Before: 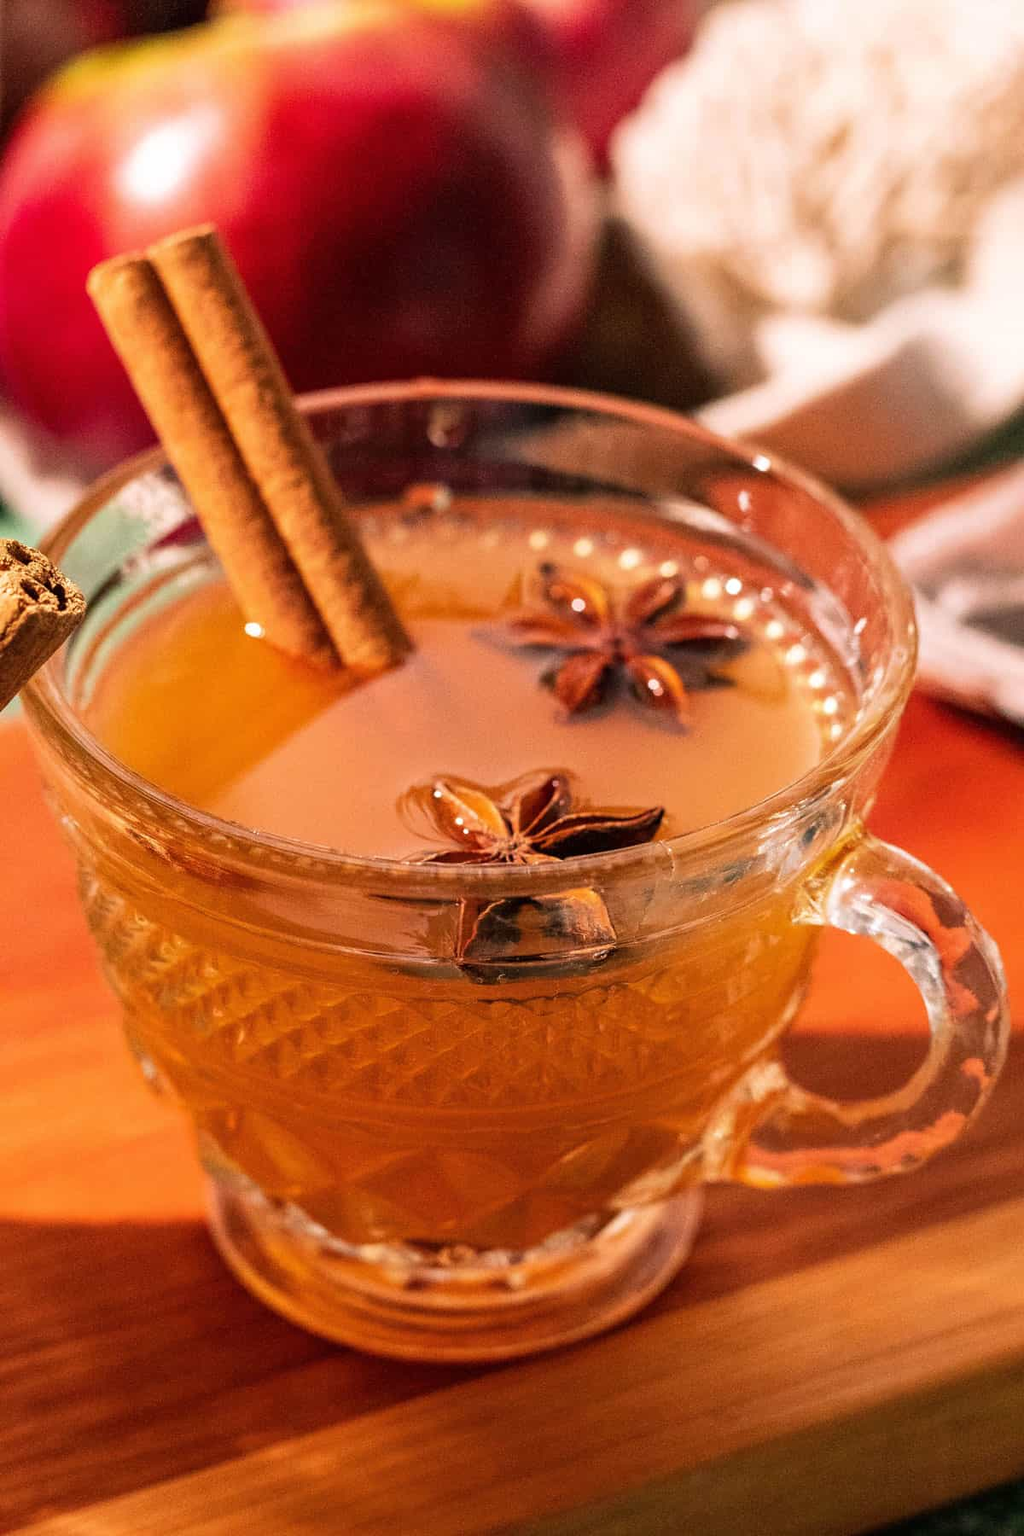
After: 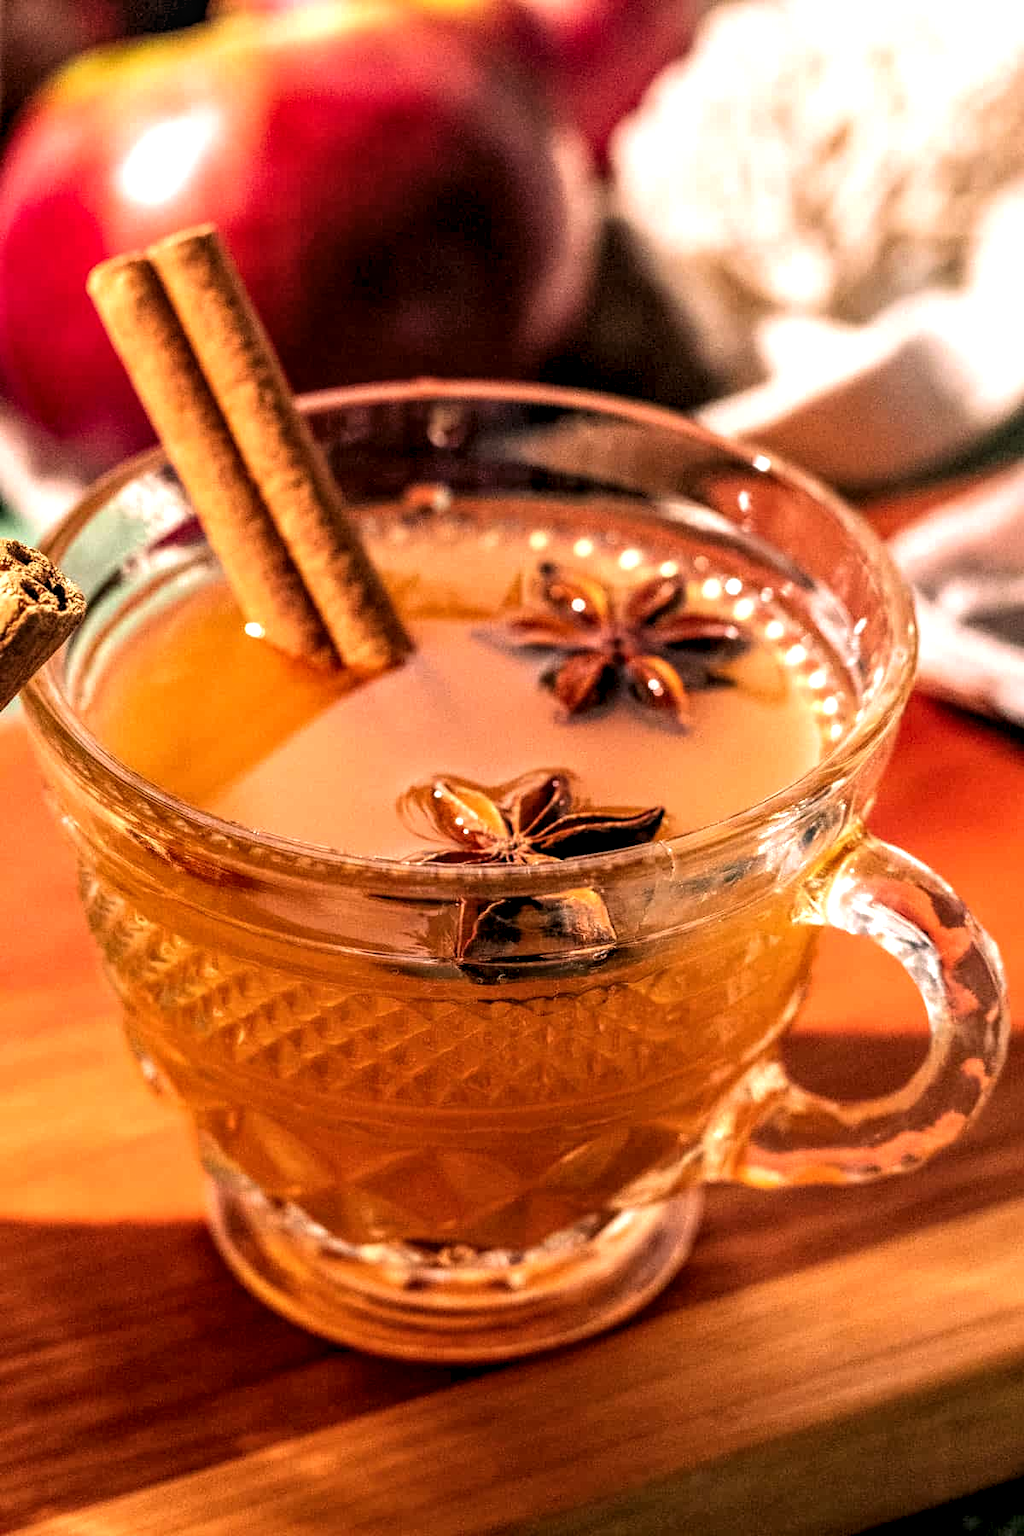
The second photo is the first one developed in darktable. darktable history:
levels: levels [0.055, 0.477, 0.9]
local contrast: detail 142%
